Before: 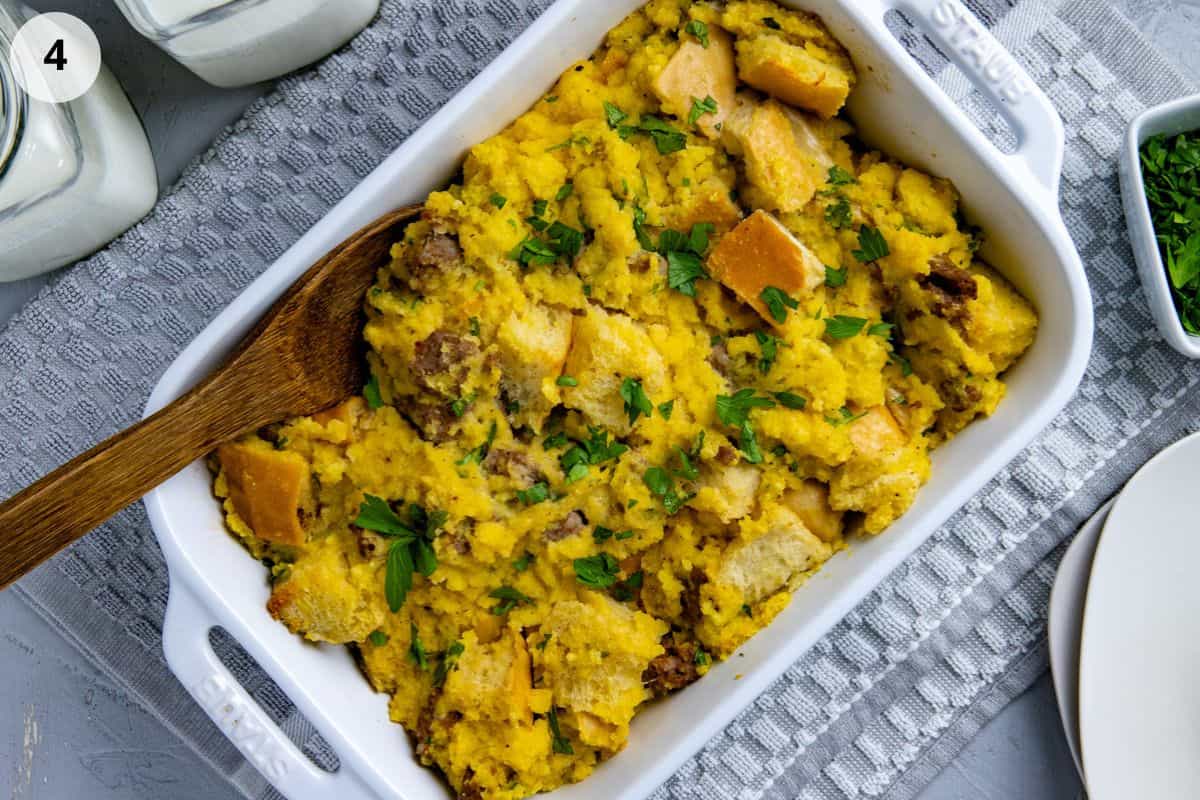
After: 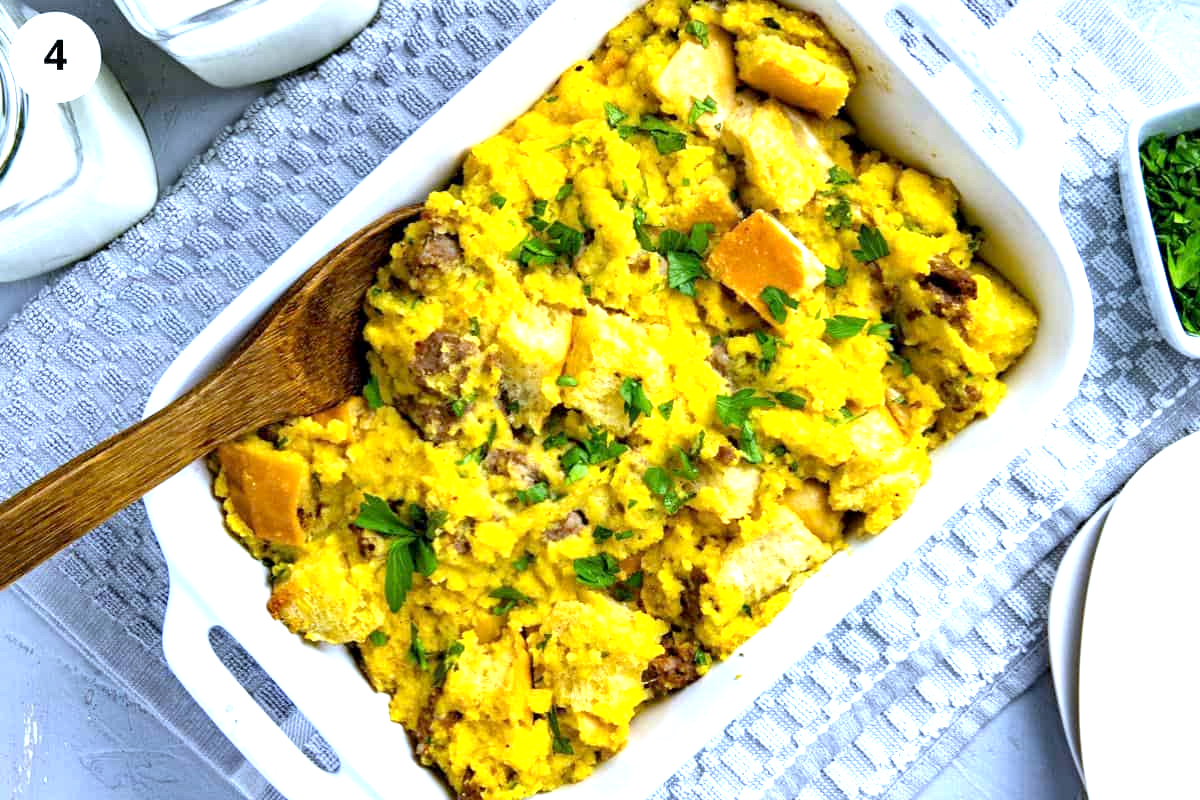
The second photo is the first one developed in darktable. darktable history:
white balance: red 0.924, blue 1.095
exposure: black level correction 0.001, exposure 1.3 EV, compensate highlight preservation false
